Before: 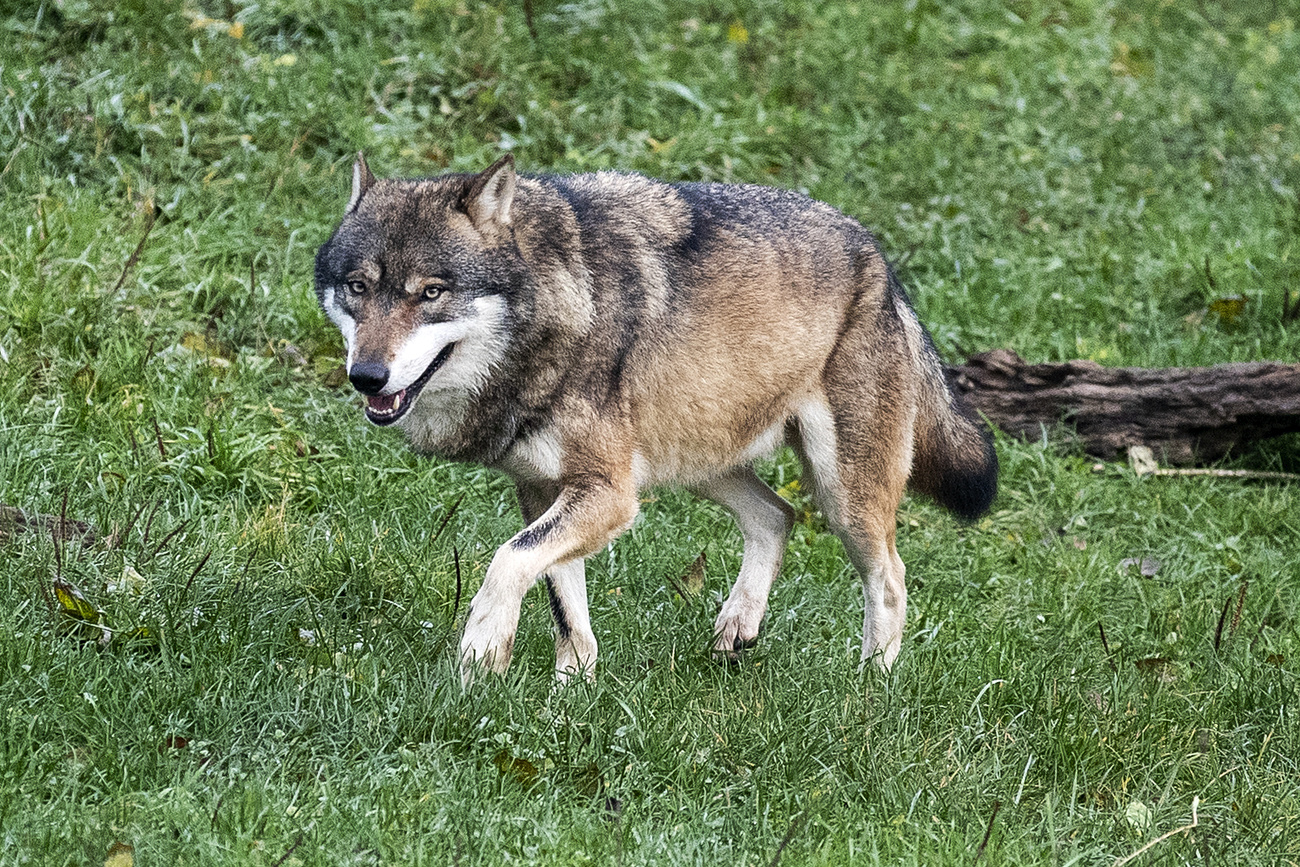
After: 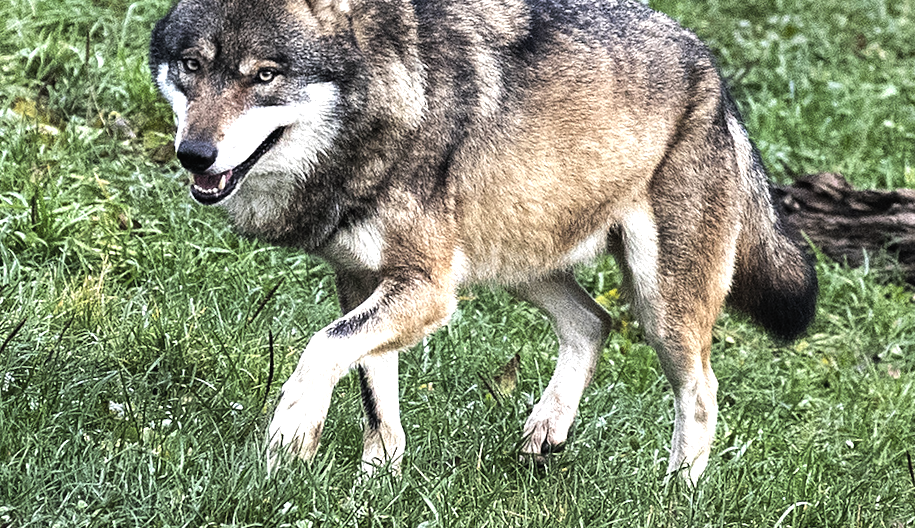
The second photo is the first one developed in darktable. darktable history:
haze removal: compatibility mode true, adaptive false
levels: levels [0.044, 0.475, 0.791]
contrast brightness saturation: contrast -0.135, brightness 0.049, saturation -0.124
crop and rotate: angle -4.1°, left 9.826%, top 20.514%, right 12.377%, bottom 12.128%
